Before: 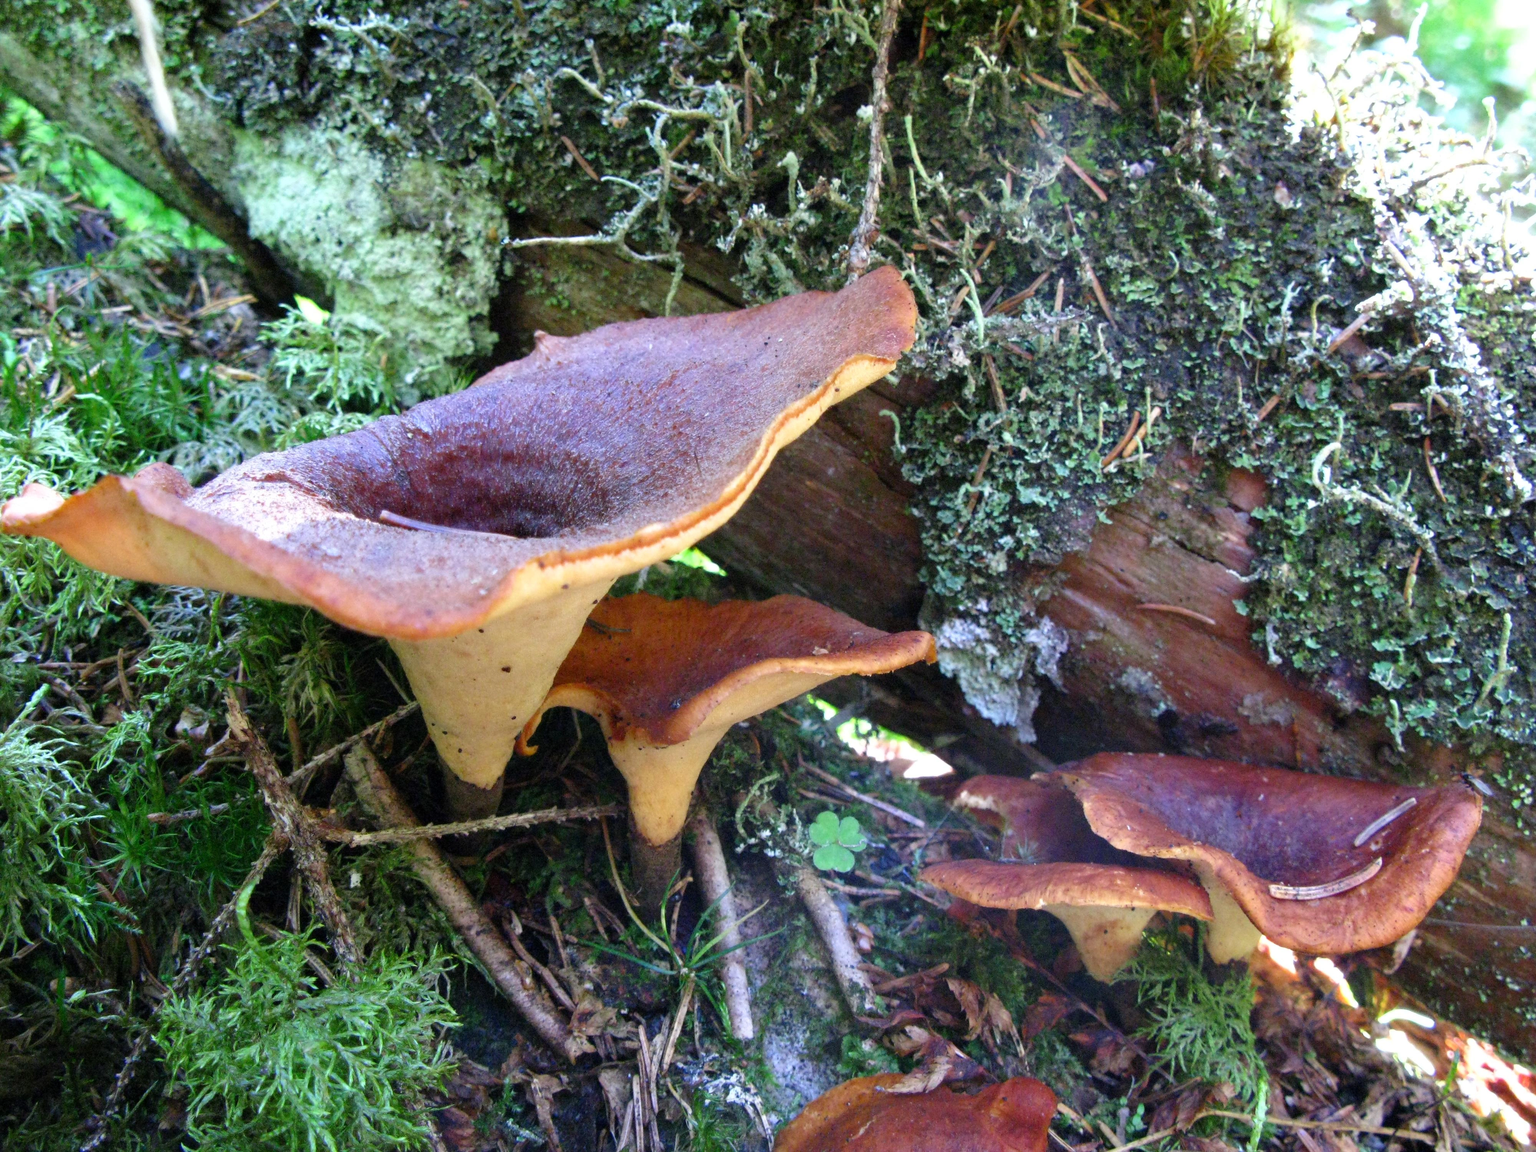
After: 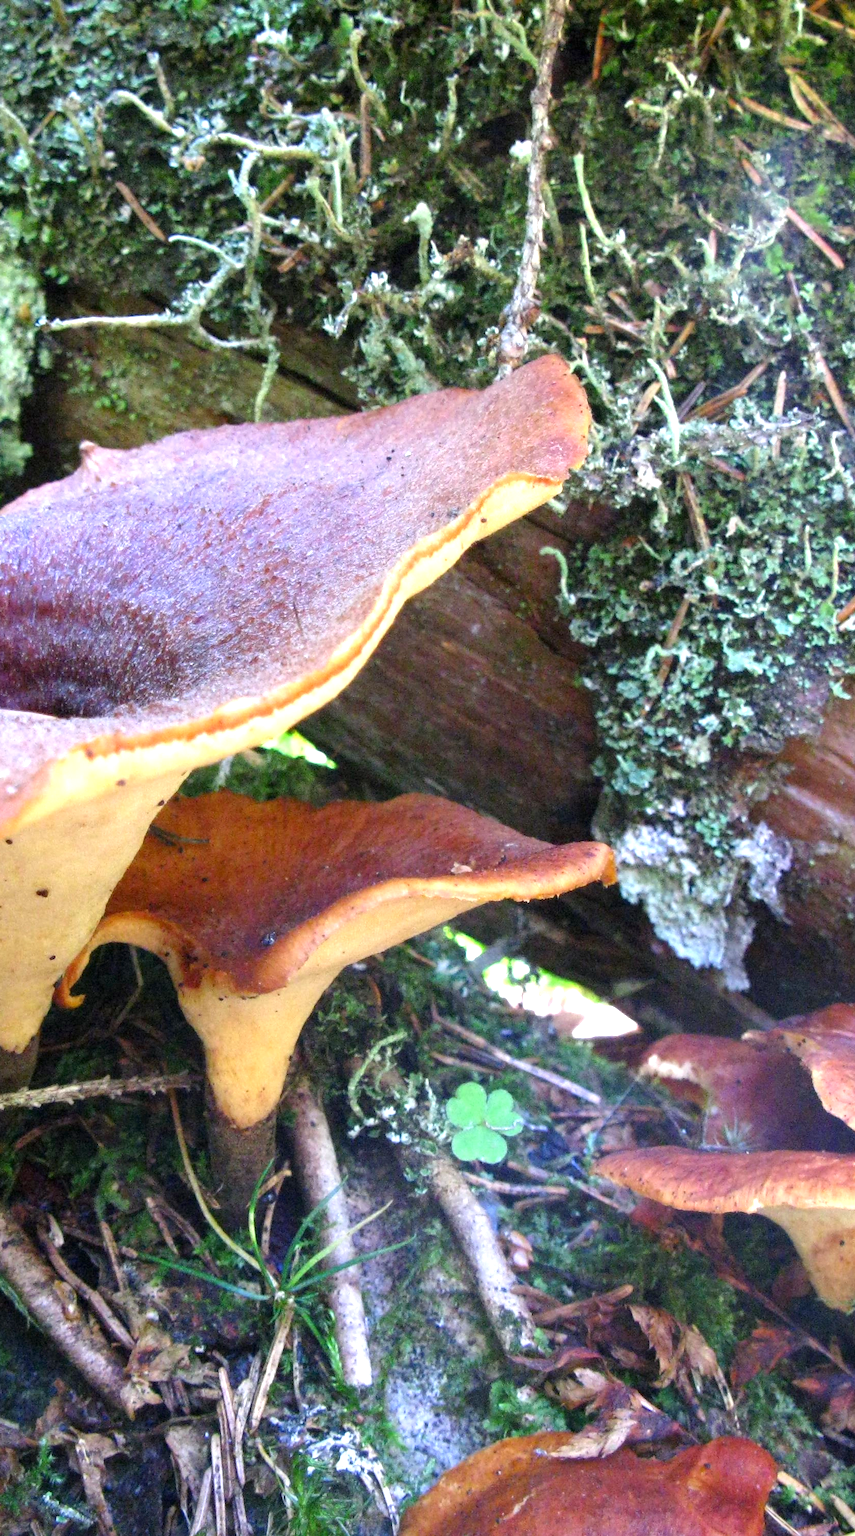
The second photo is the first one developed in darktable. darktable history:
exposure: exposure 0.73 EV, compensate highlight preservation false
crop: left 30.922%, right 27.285%
